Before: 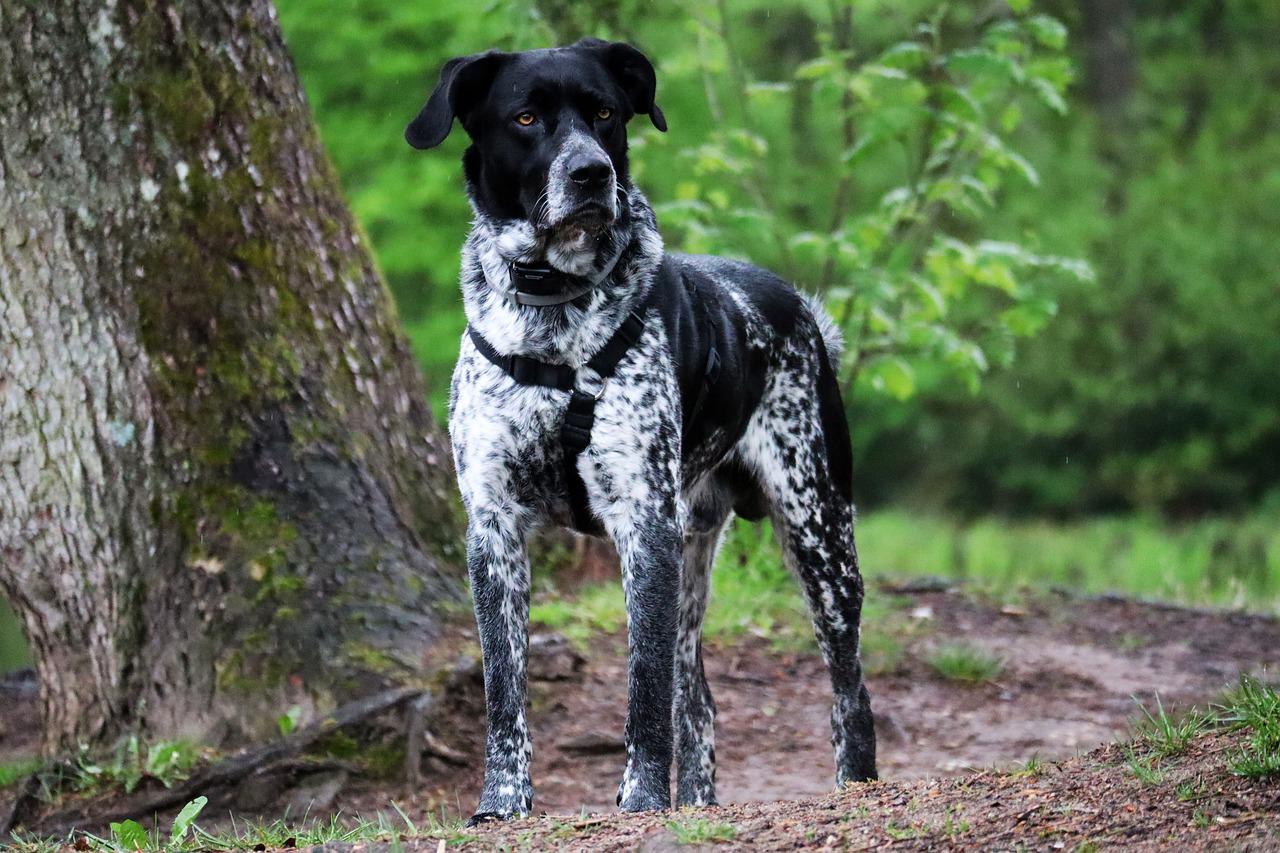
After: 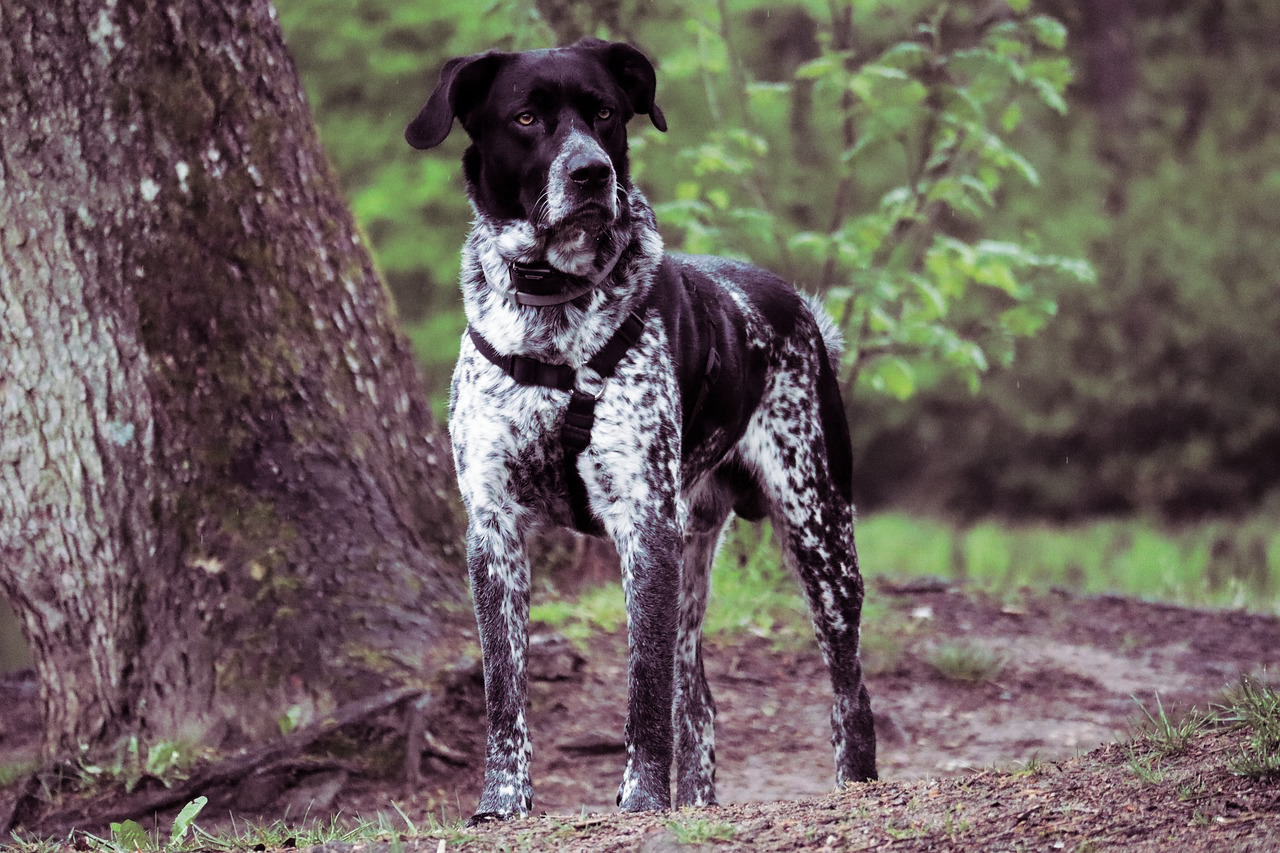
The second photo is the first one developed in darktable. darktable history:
split-toning: shadows › hue 316.8°, shadows › saturation 0.47, highlights › hue 201.6°, highlights › saturation 0, balance -41.97, compress 28.01%
color correction: saturation 0.8
